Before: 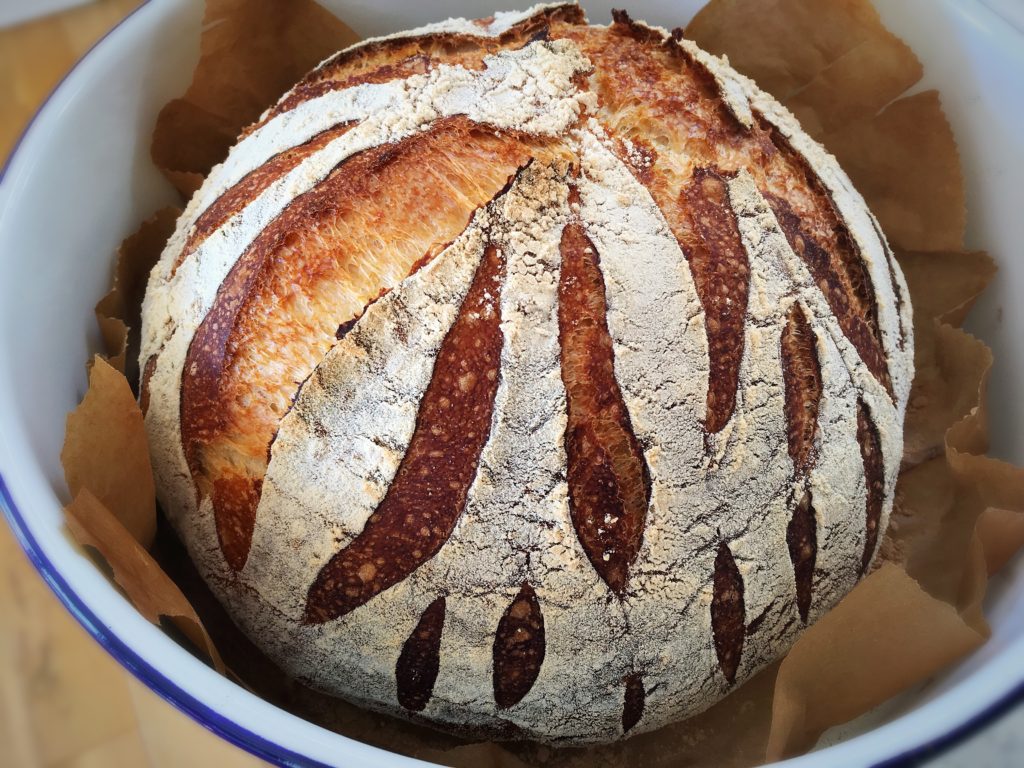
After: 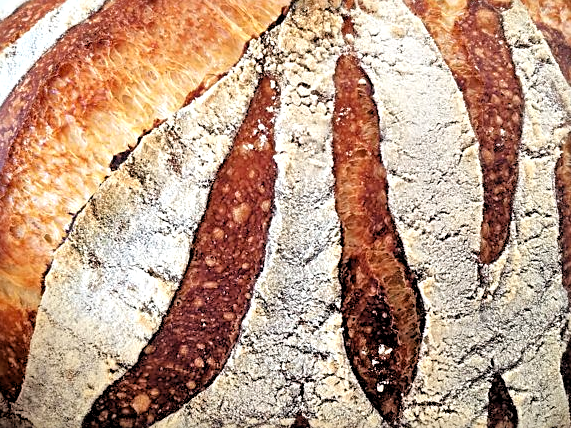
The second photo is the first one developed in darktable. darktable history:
sharpen: radius 3.119
crop and rotate: left 22.13%, top 22.054%, right 22.026%, bottom 22.102%
tone equalizer: -8 EV 0.001 EV, -7 EV -0.004 EV, -6 EV 0.009 EV, -5 EV 0.032 EV, -4 EV 0.276 EV, -3 EV 0.644 EV, -2 EV 0.584 EV, -1 EV 0.187 EV, +0 EV 0.024 EV
rgb levels: levels [[0.01, 0.419, 0.839], [0, 0.5, 1], [0, 0.5, 1]]
